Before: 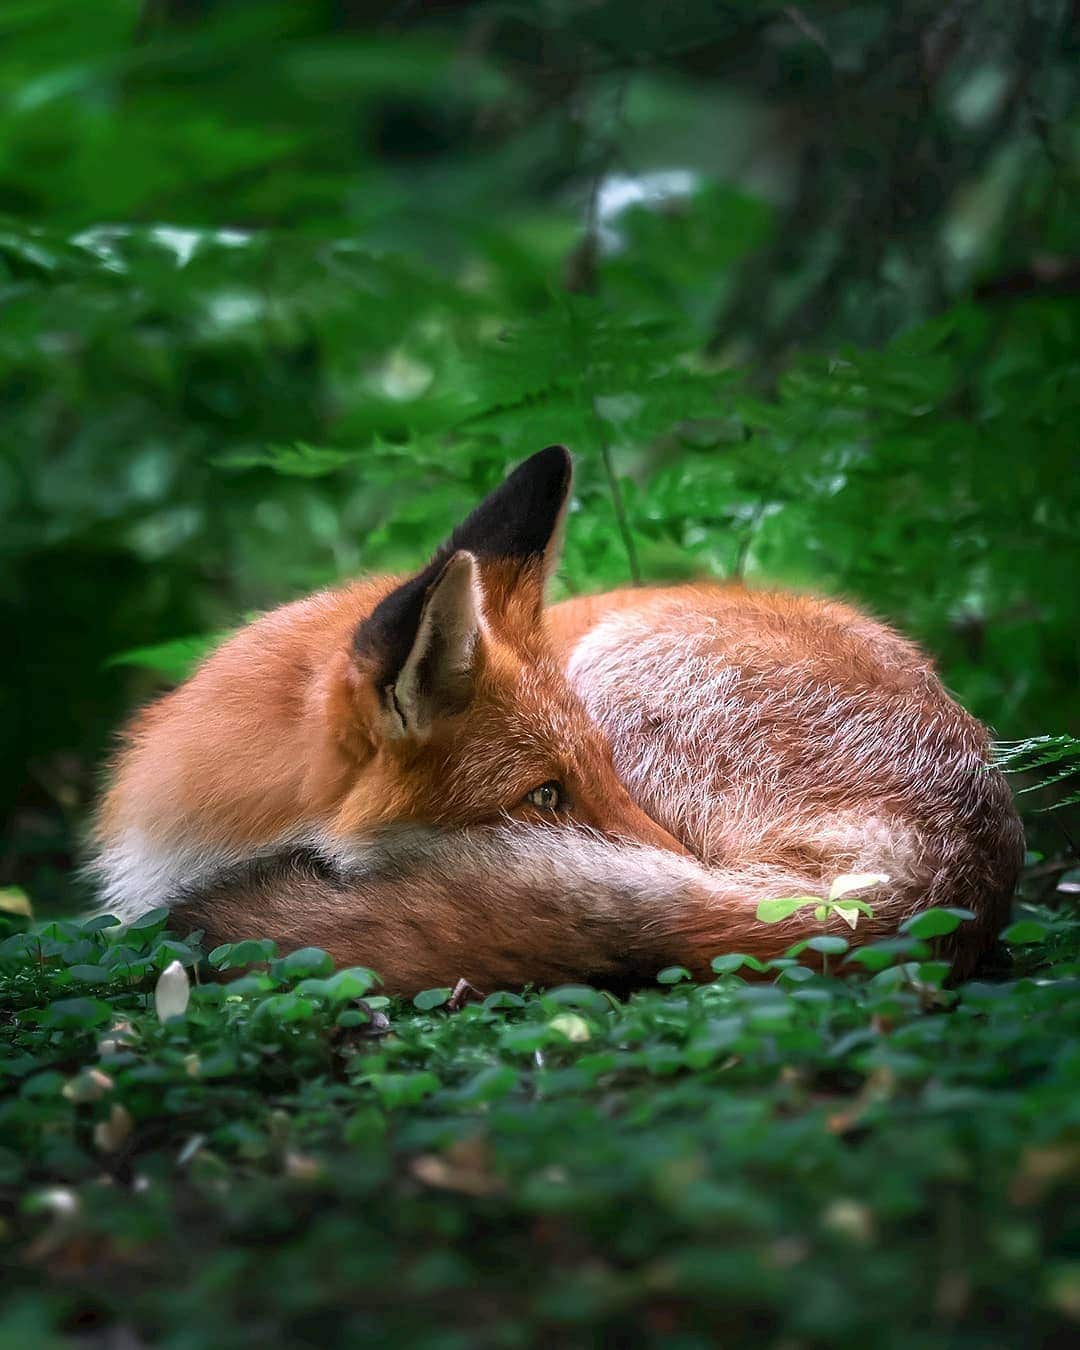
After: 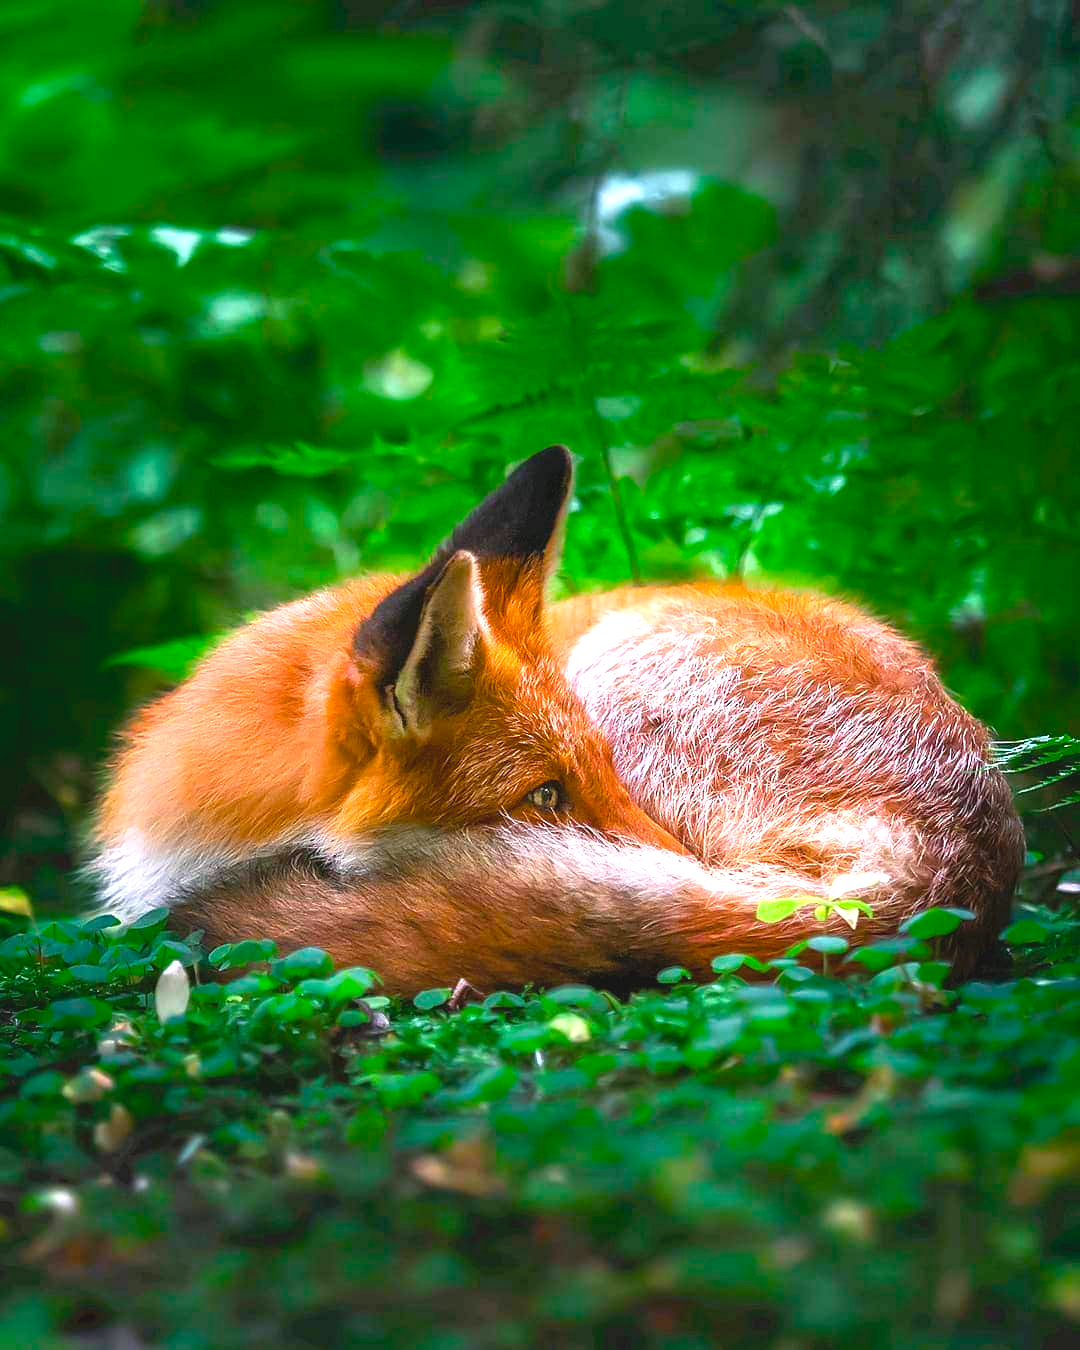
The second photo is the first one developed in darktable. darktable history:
contrast brightness saturation: contrast -0.096, brightness 0.049, saturation 0.078
exposure: exposure 0.526 EV, compensate exposure bias true, compensate highlight preservation false
color balance rgb: linear chroma grading › shadows 18.9%, linear chroma grading › highlights 4.169%, linear chroma grading › mid-tones 10.186%, perceptual saturation grading › global saturation 25.611%, perceptual brilliance grading › global brilliance 2.097%, perceptual brilliance grading › highlights 8.562%, perceptual brilliance grading › shadows -3.968%, global vibrance 20%
